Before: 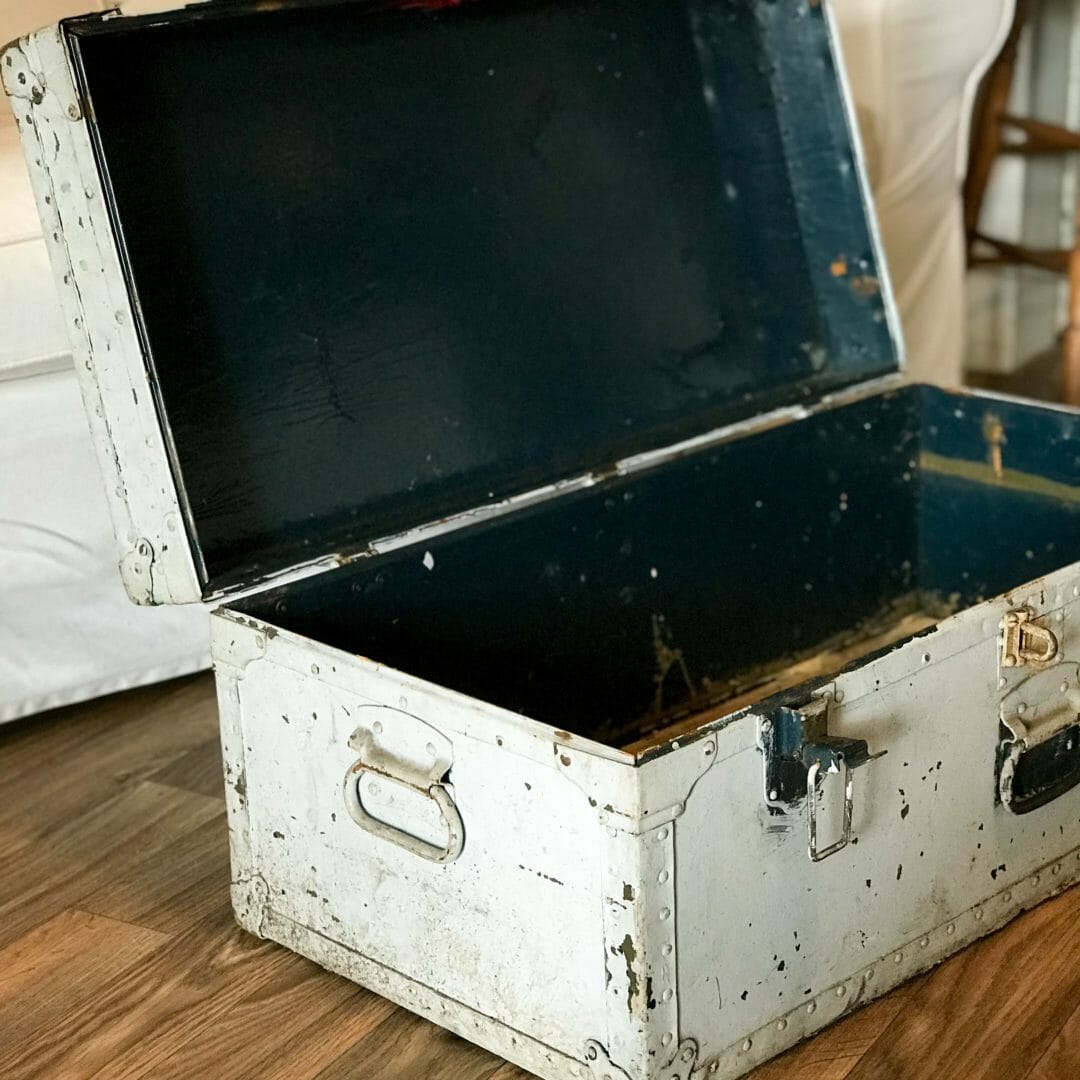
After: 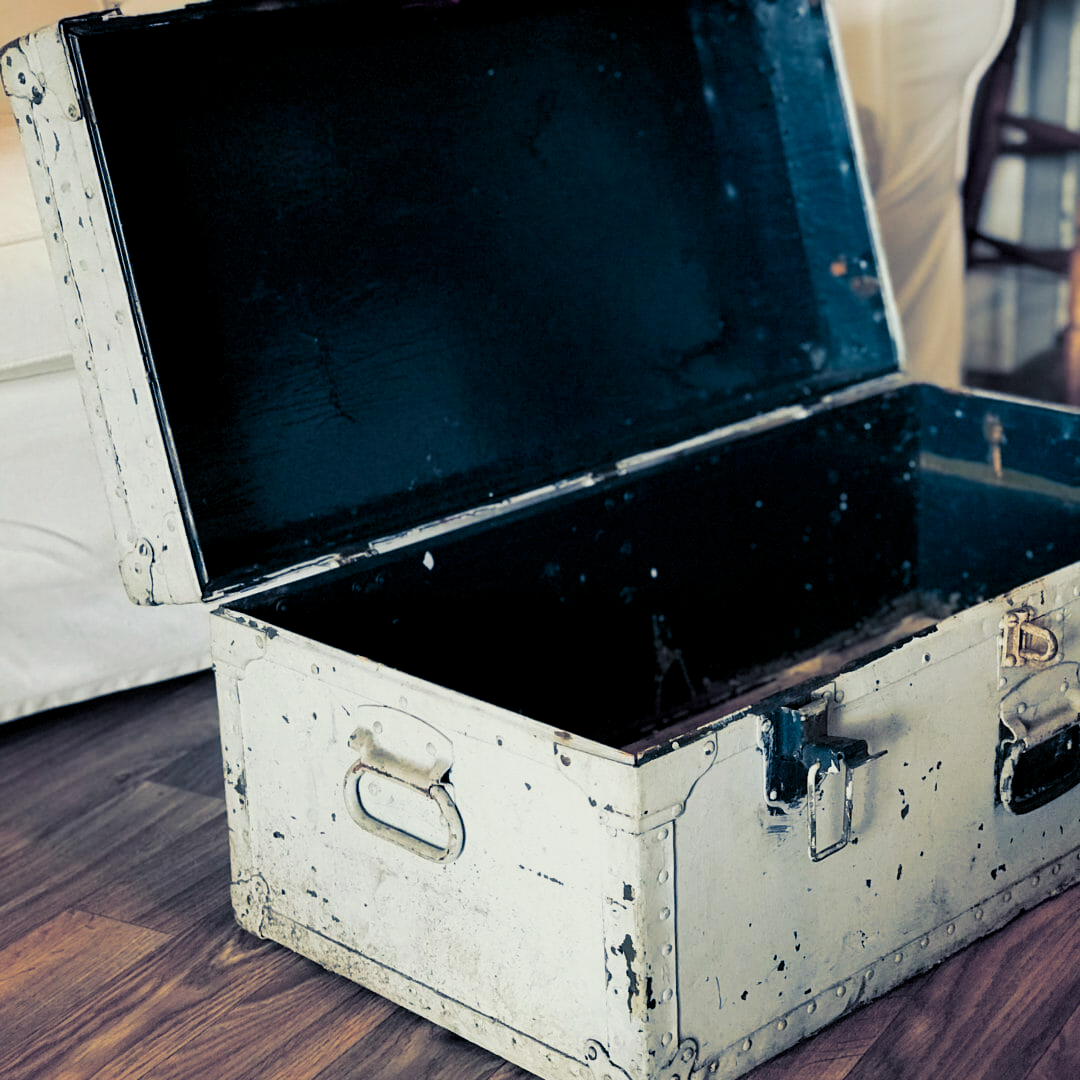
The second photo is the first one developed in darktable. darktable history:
color balance rgb: perceptual saturation grading › global saturation 35%, perceptual saturation grading › highlights -30%, perceptual saturation grading › shadows 35%, perceptual brilliance grading › global brilliance 3%, perceptual brilliance grading › highlights -3%, perceptual brilliance grading › shadows 3%
split-toning: shadows › hue 226.8°, shadows › saturation 0.84
sigmoid: contrast 1.22, skew 0.65
exposure: black level correction 0.005, exposure 0.001 EV, compensate highlight preservation false
